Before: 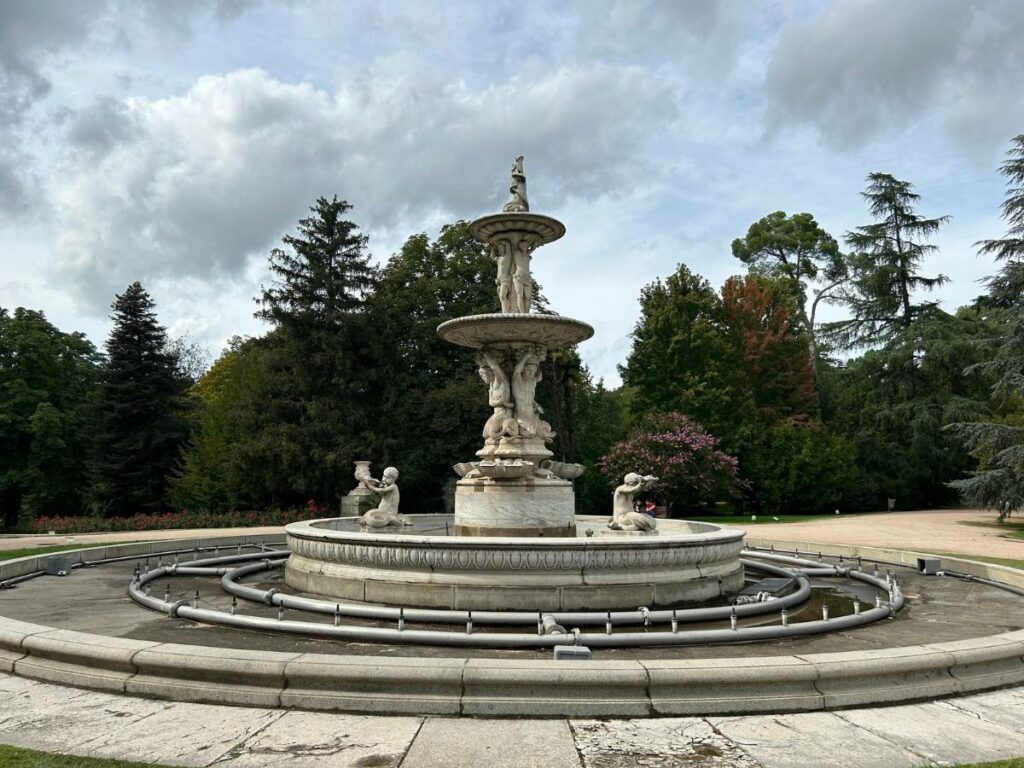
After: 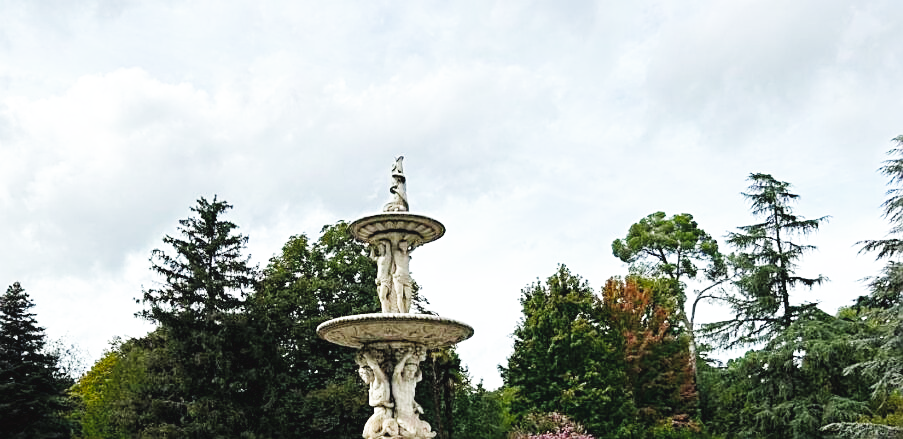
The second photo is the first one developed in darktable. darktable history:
contrast brightness saturation: brightness 0.15
crop and rotate: left 11.812%, bottom 42.776%
color zones: curves: ch0 [(0, 0.425) (0.143, 0.422) (0.286, 0.42) (0.429, 0.419) (0.571, 0.419) (0.714, 0.42) (0.857, 0.422) (1, 0.425)]
base curve: curves: ch0 [(0, 0.003) (0.001, 0.002) (0.006, 0.004) (0.02, 0.022) (0.048, 0.086) (0.094, 0.234) (0.162, 0.431) (0.258, 0.629) (0.385, 0.8) (0.548, 0.918) (0.751, 0.988) (1, 1)], preserve colors none
sharpen: on, module defaults
